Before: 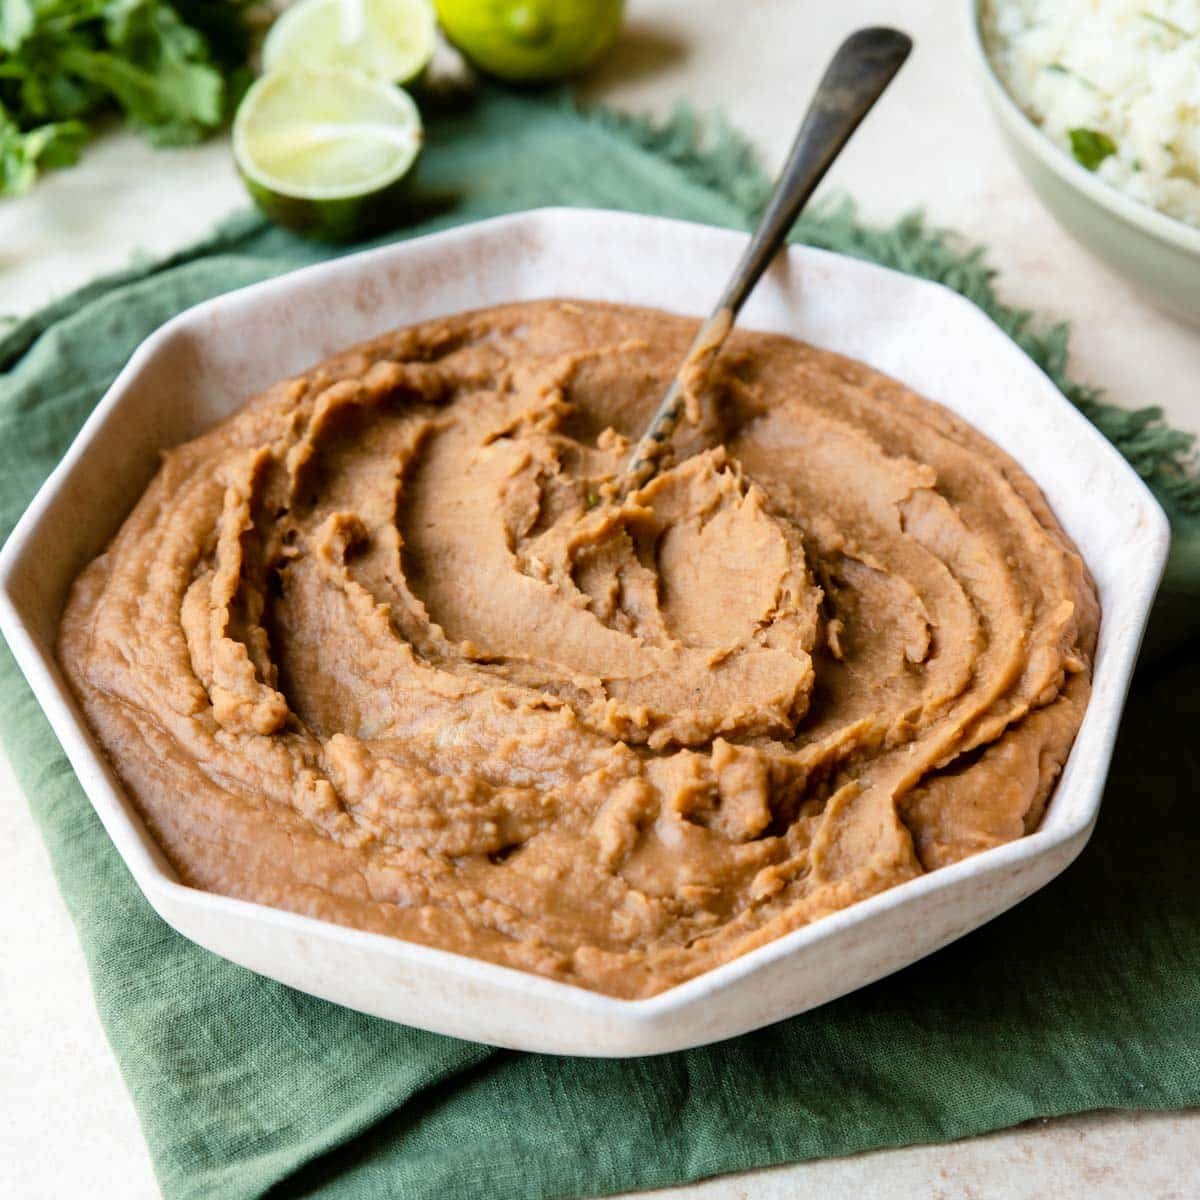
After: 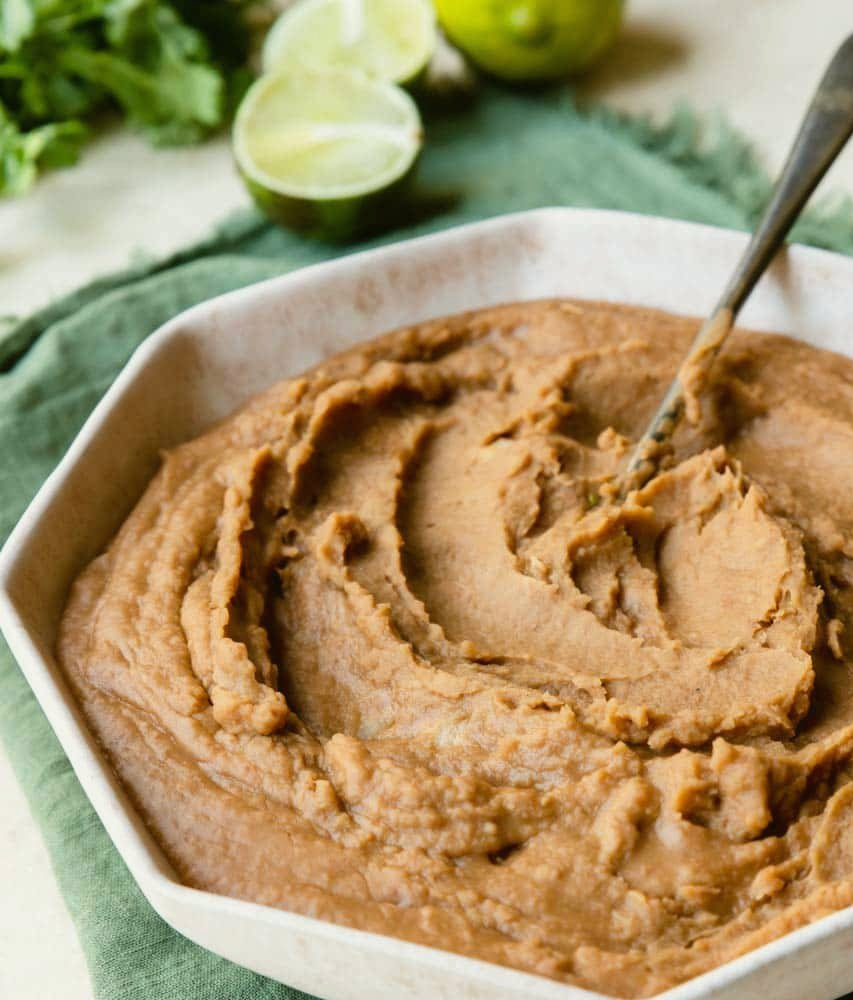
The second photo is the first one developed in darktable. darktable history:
color balance: mode lift, gamma, gain (sRGB), lift [1.04, 1, 1, 0.97], gamma [1.01, 1, 1, 0.97], gain [0.96, 1, 1, 0.97]
crop: right 28.885%, bottom 16.626%
